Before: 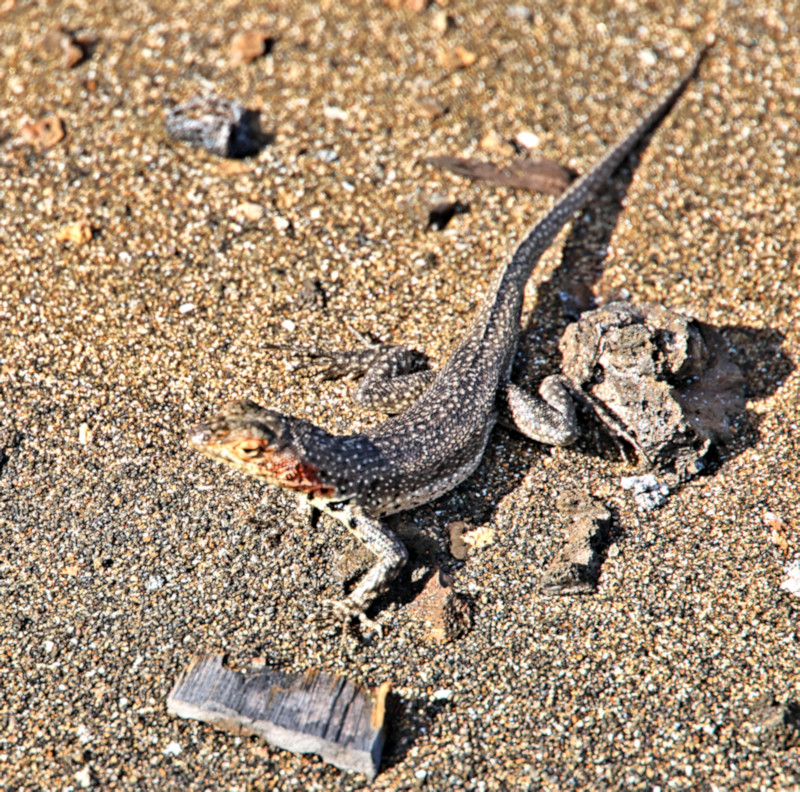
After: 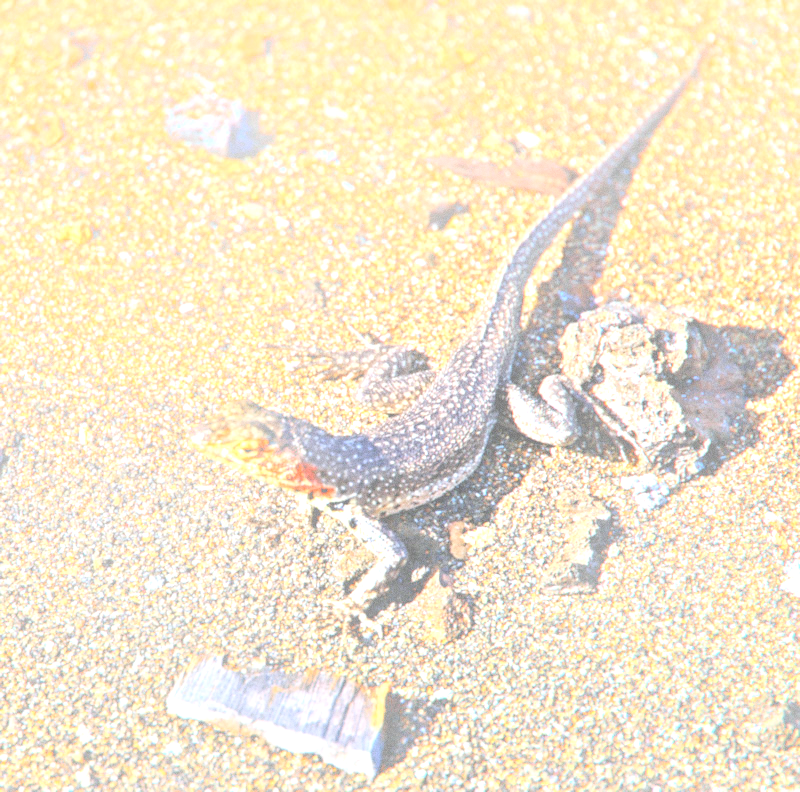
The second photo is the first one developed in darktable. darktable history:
exposure: black level correction 0, exposure 1.1 EV, compensate exposure bias true, compensate highlight preservation false
white balance: red 0.974, blue 1.044
bloom: on, module defaults
grain: coarseness 0.09 ISO
